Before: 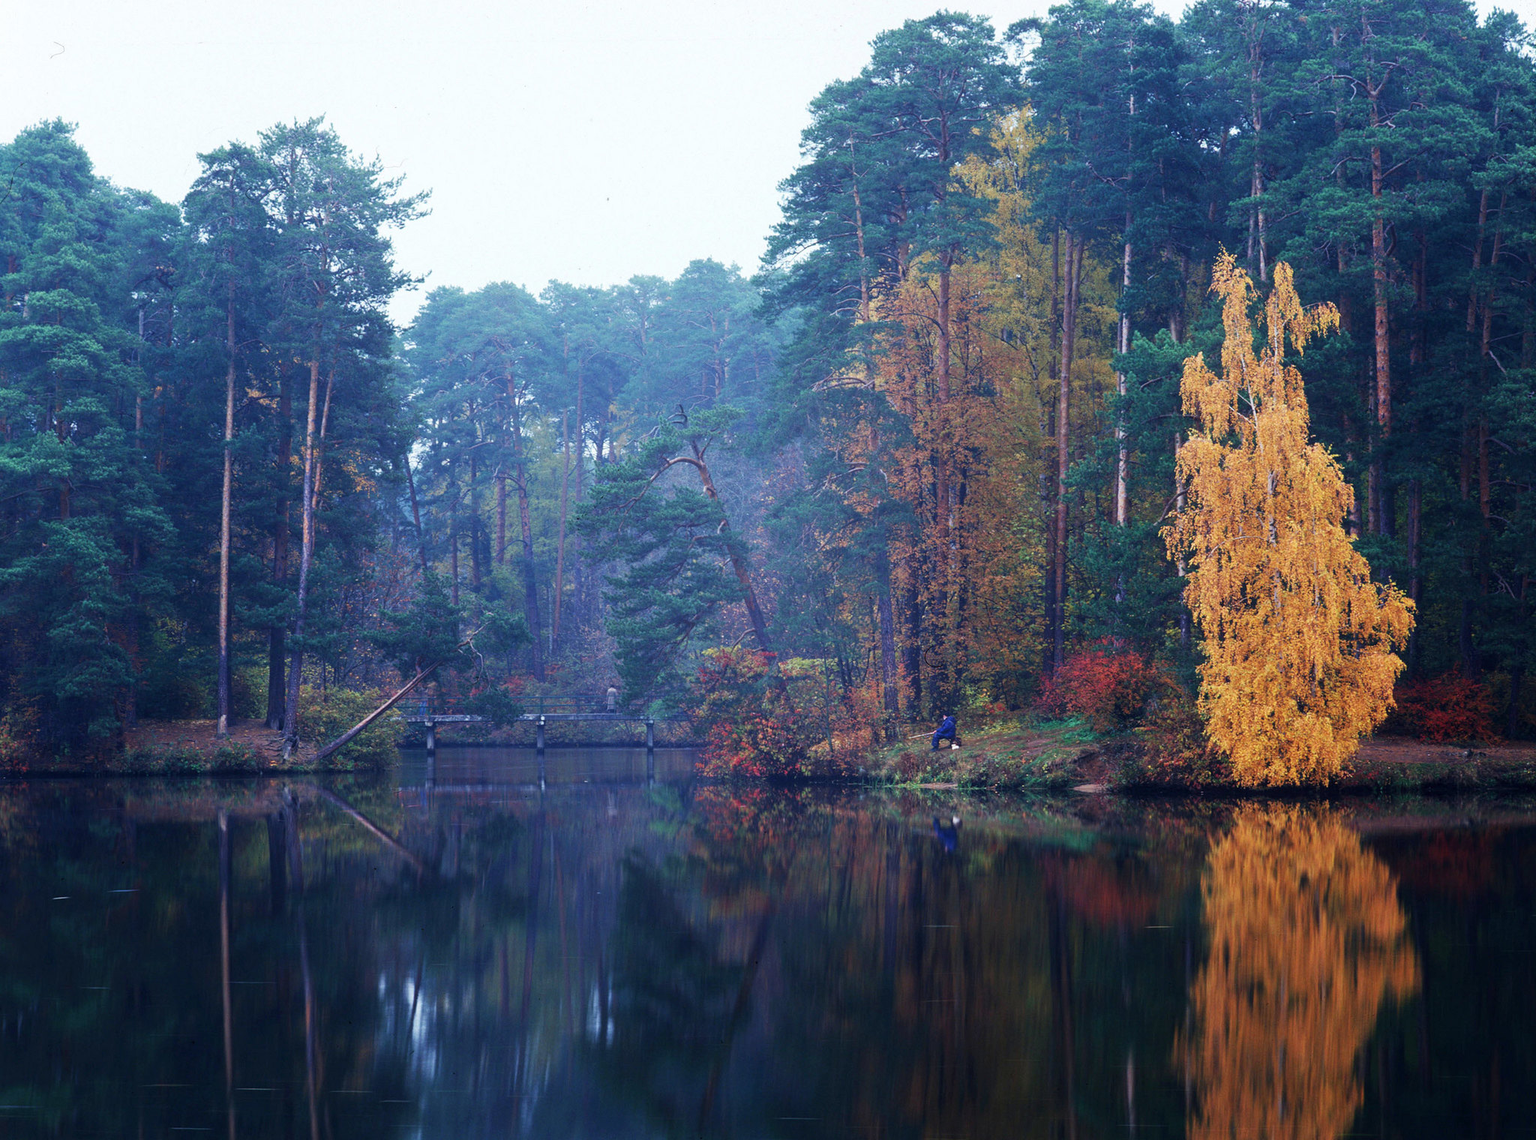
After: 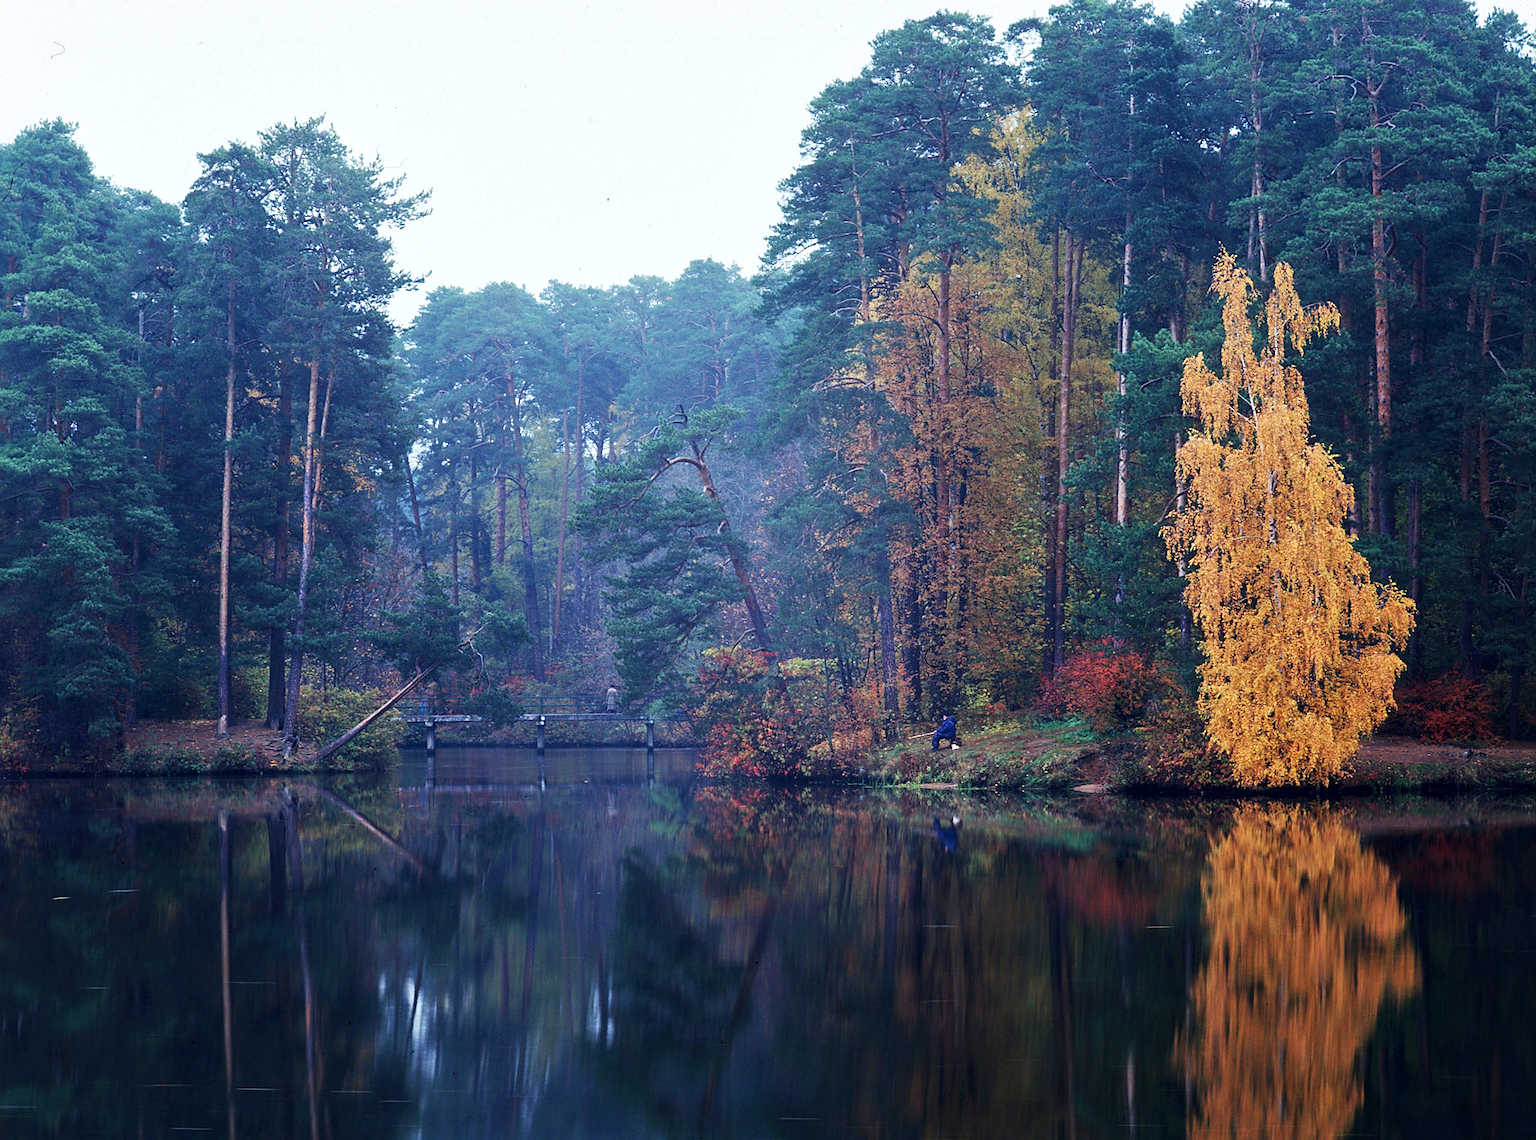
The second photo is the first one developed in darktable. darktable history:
sharpen: radius 1.873, amount 0.414, threshold 1.519
local contrast: mode bilateral grid, contrast 24, coarseness 50, detail 121%, midtone range 0.2
